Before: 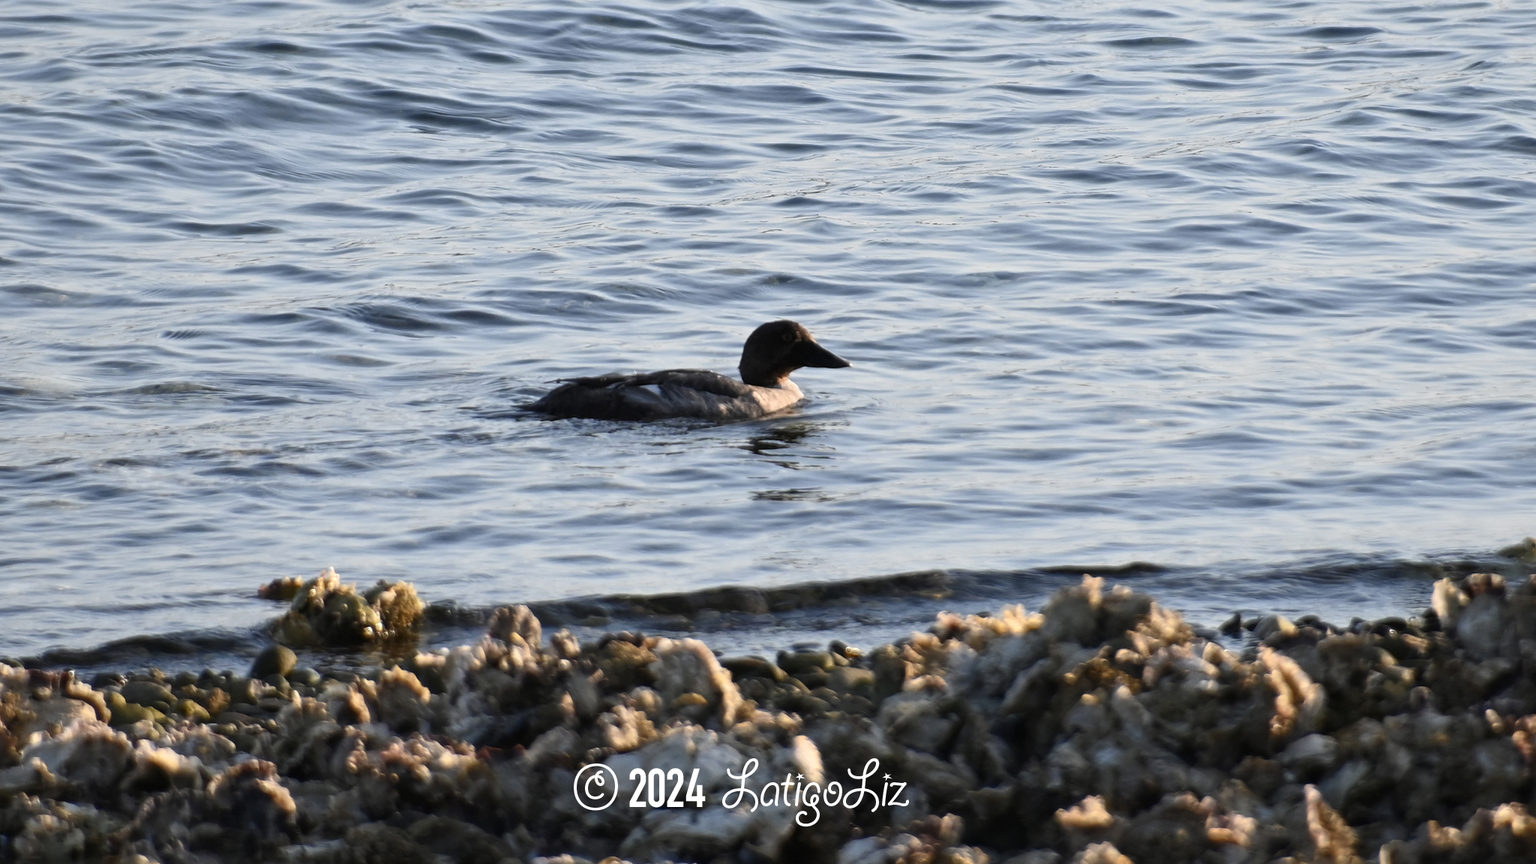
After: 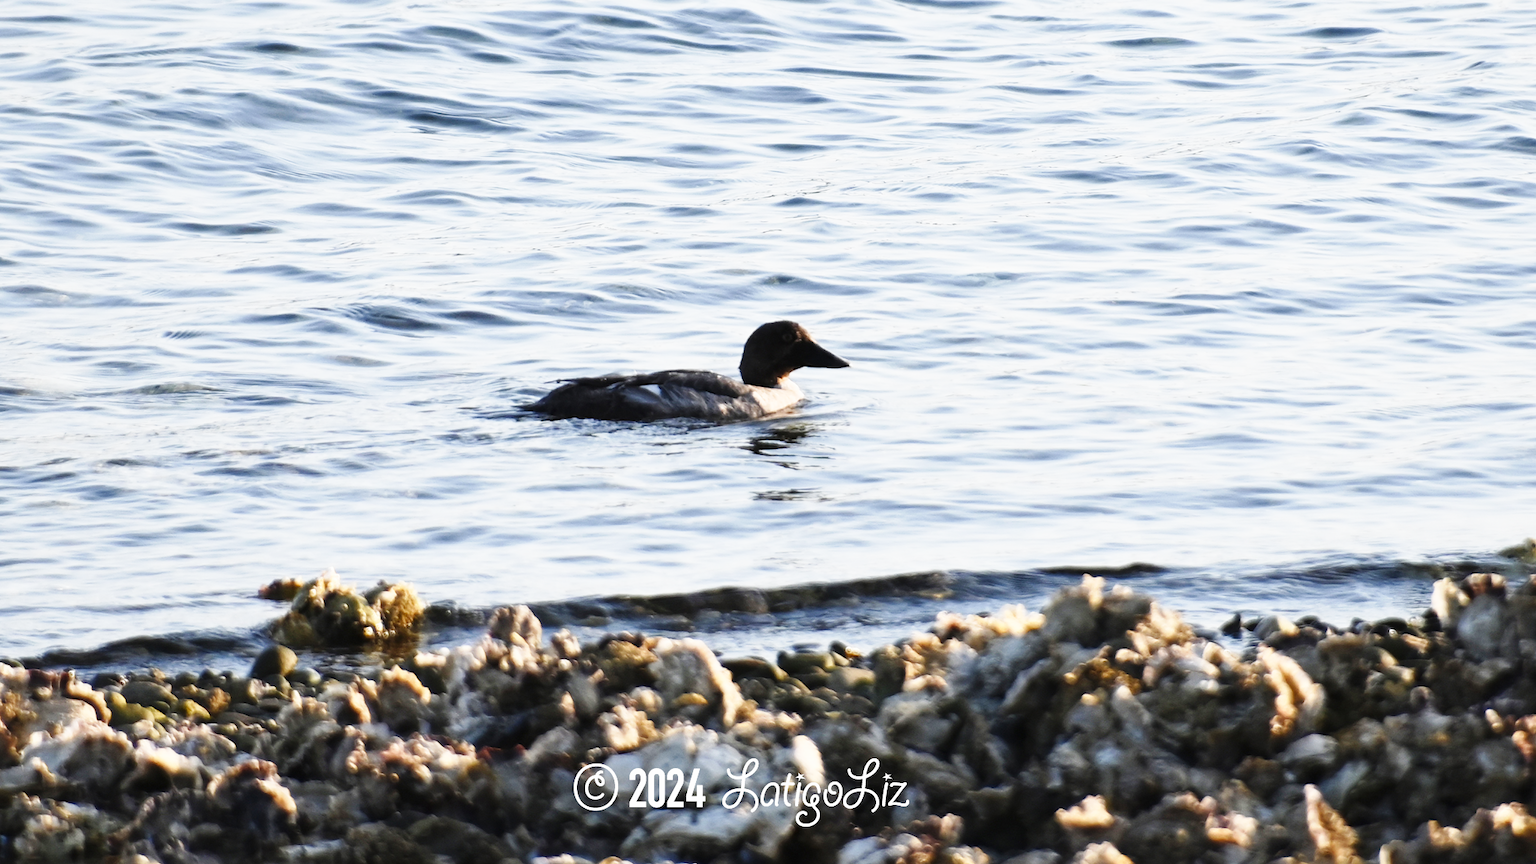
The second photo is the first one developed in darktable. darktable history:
exposure: exposure -0.072 EV, compensate exposure bias true, compensate highlight preservation false
base curve: curves: ch0 [(0, 0) (0.018, 0.026) (0.143, 0.37) (0.33, 0.731) (0.458, 0.853) (0.735, 0.965) (0.905, 0.986) (1, 1)], preserve colors none
